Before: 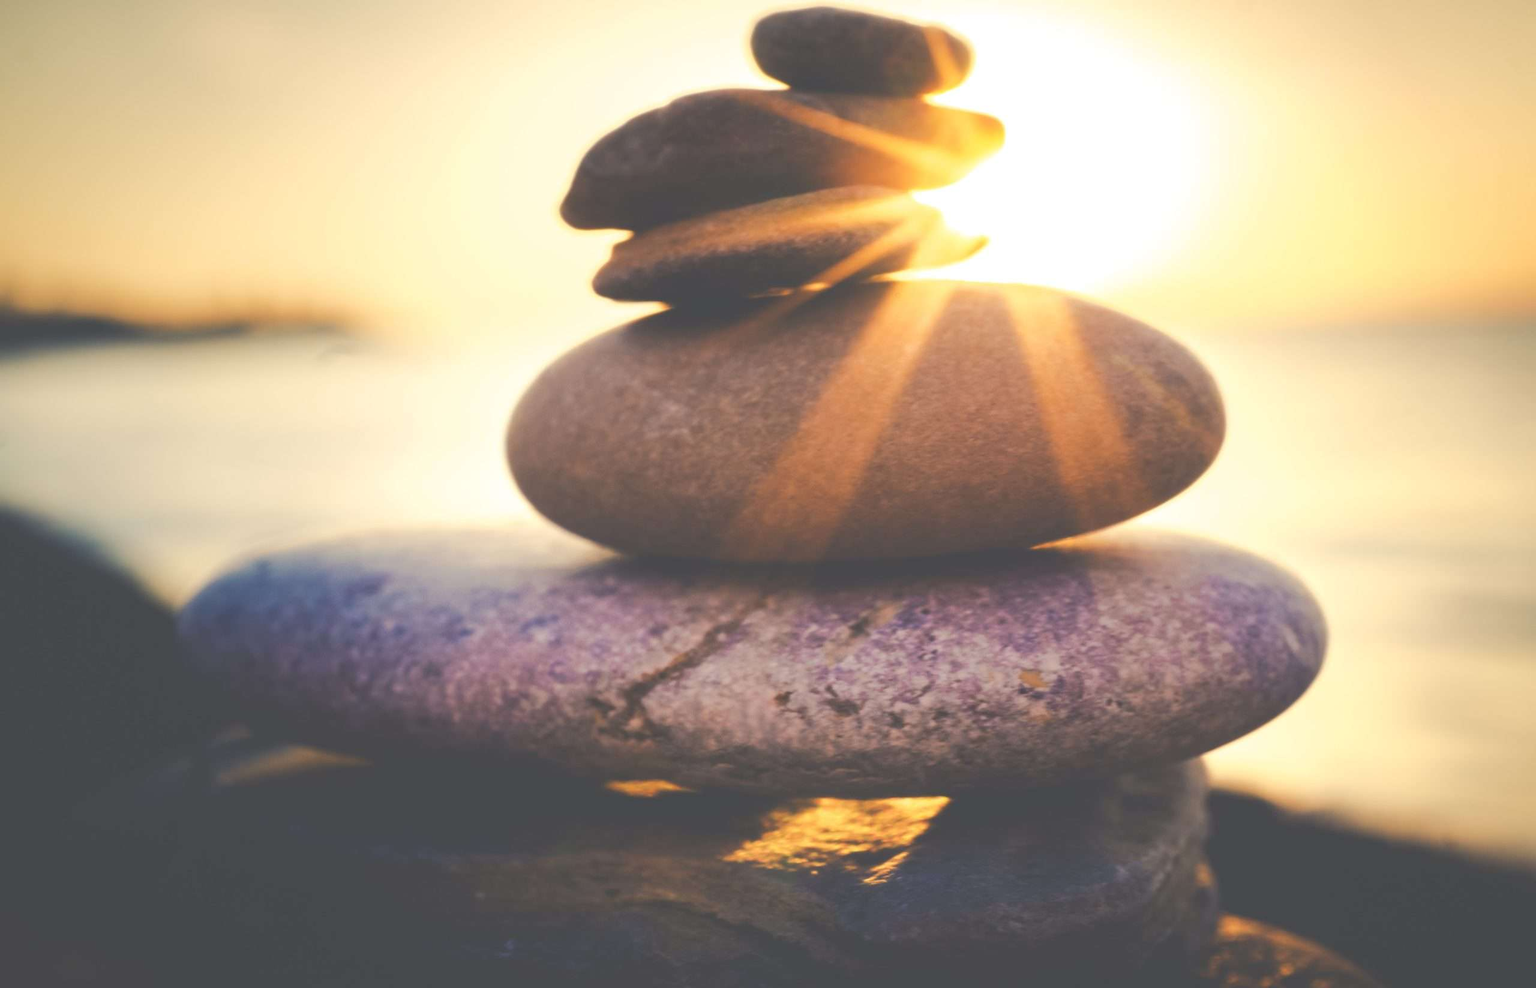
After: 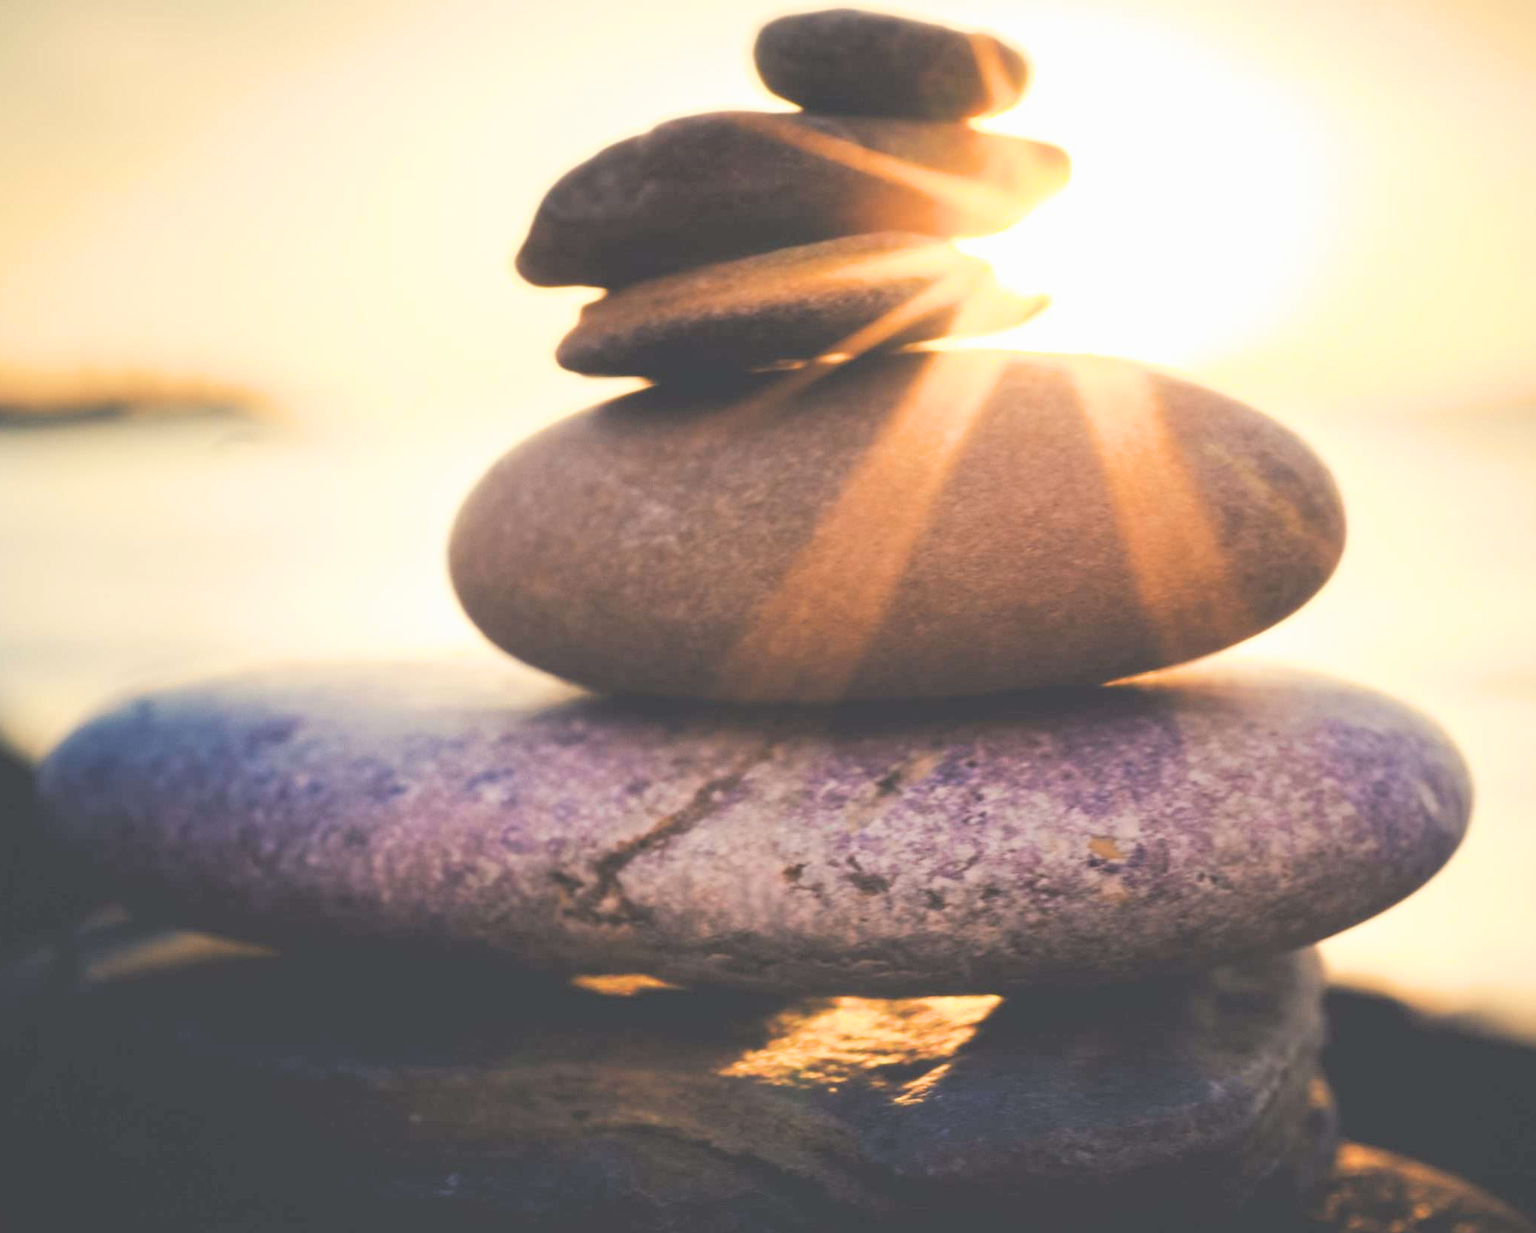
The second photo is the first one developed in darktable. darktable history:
crop and rotate: left 9.617%, right 10.283%
exposure: exposure 0.195 EV, compensate highlight preservation false
filmic rgb: black relative exposure -4.91 EV, white relative exposure 2.82 EV, hardness 3.7
